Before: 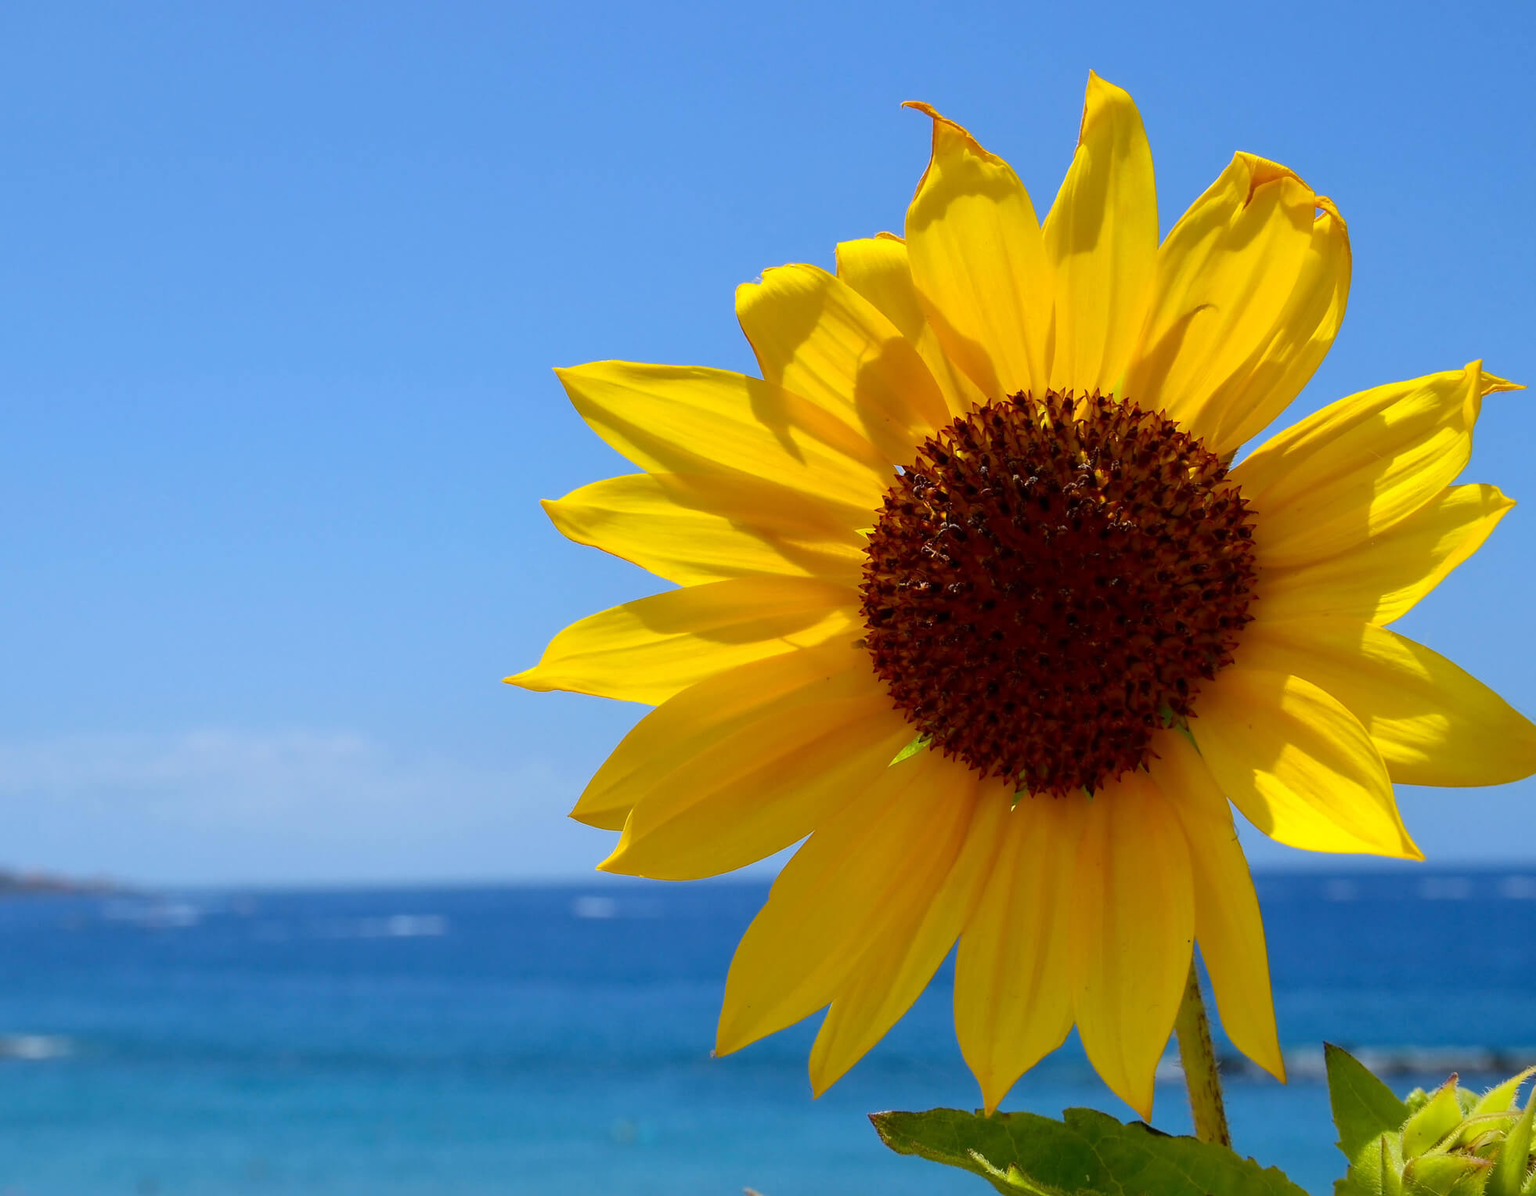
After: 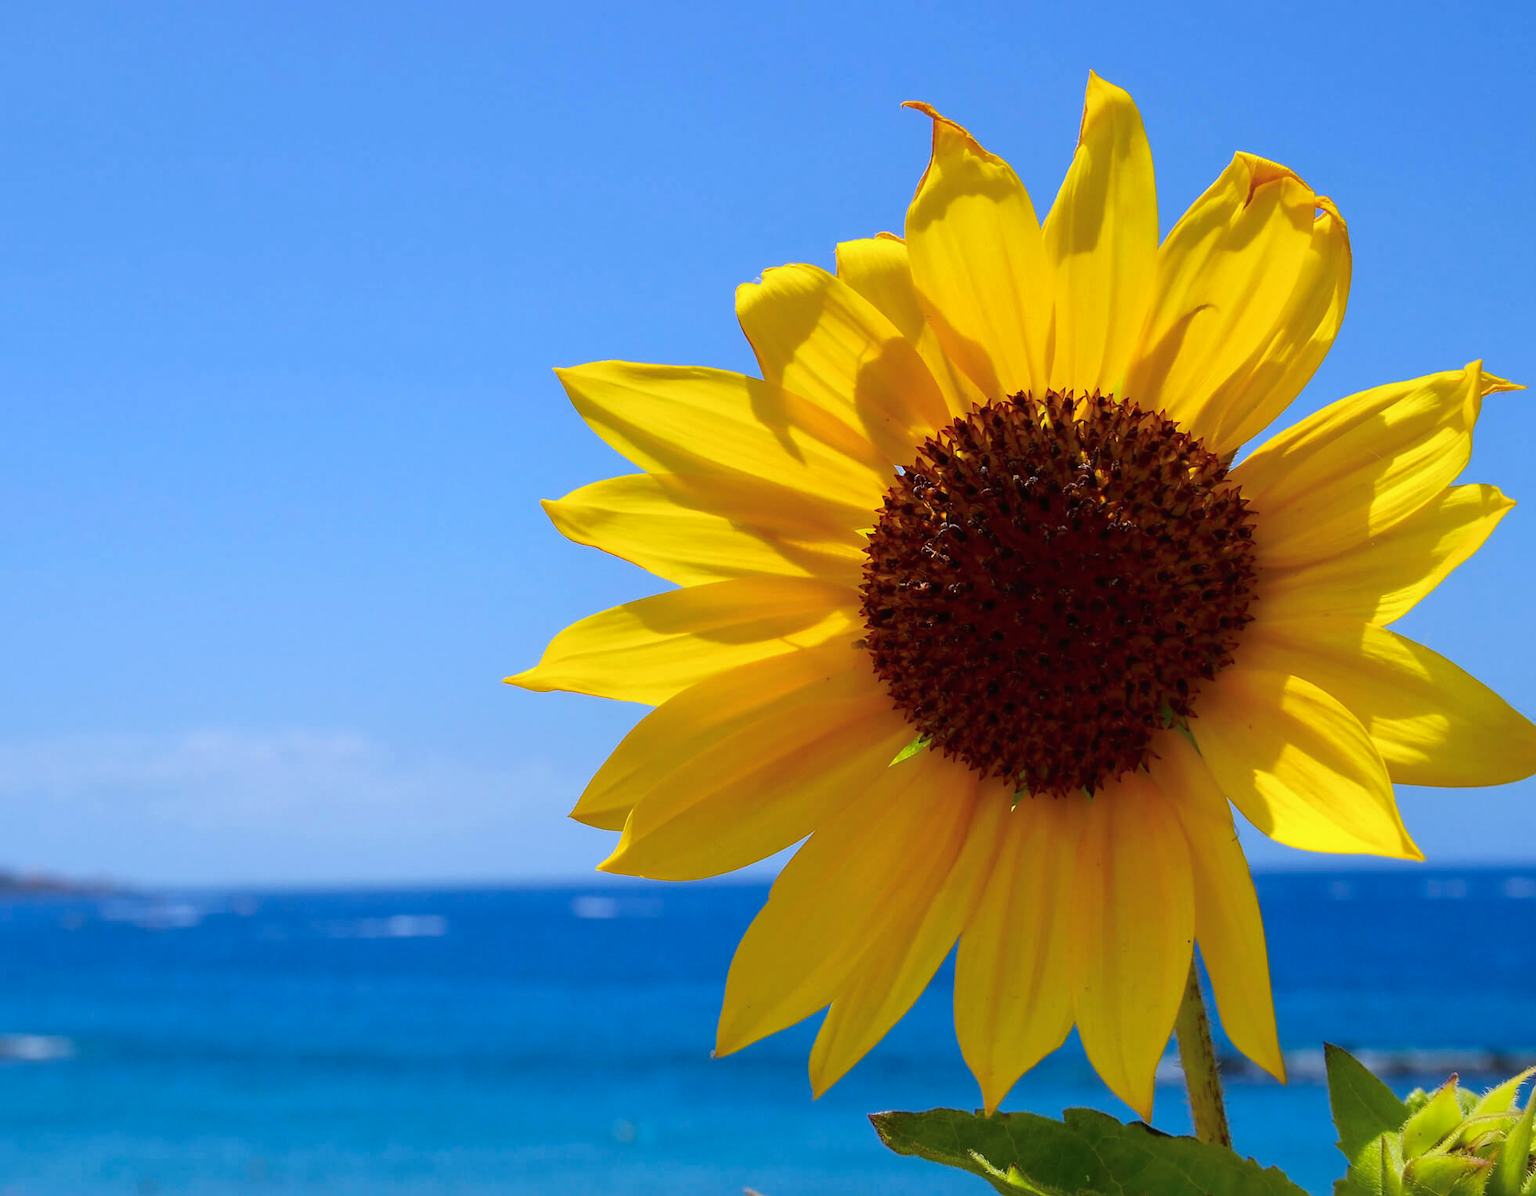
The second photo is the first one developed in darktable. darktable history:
color calibration: illuminant as shot in camera, x 0.358, y 0.373, temperature 4628.91 K
tone curve: curves: ch0 [(0, 0) (0.003, 0.014) (0.011, 0.019) (0.025, 0.028) (0.044, 0.044) (0.069, 0.069) (0.1, 0.1) (0.136, 0.131) (0.177, 0.168) (0.224, 0.206) (0.277, 0.255) (0.335, 0.309) (0.399, 0.374) (0.468, 0.452) (0.543, 0.535) (0.623, 0.623) (0.709, 0.72) (0.801, 0.815) (0.898, 0.898) (1, 1)], preserve colors none
